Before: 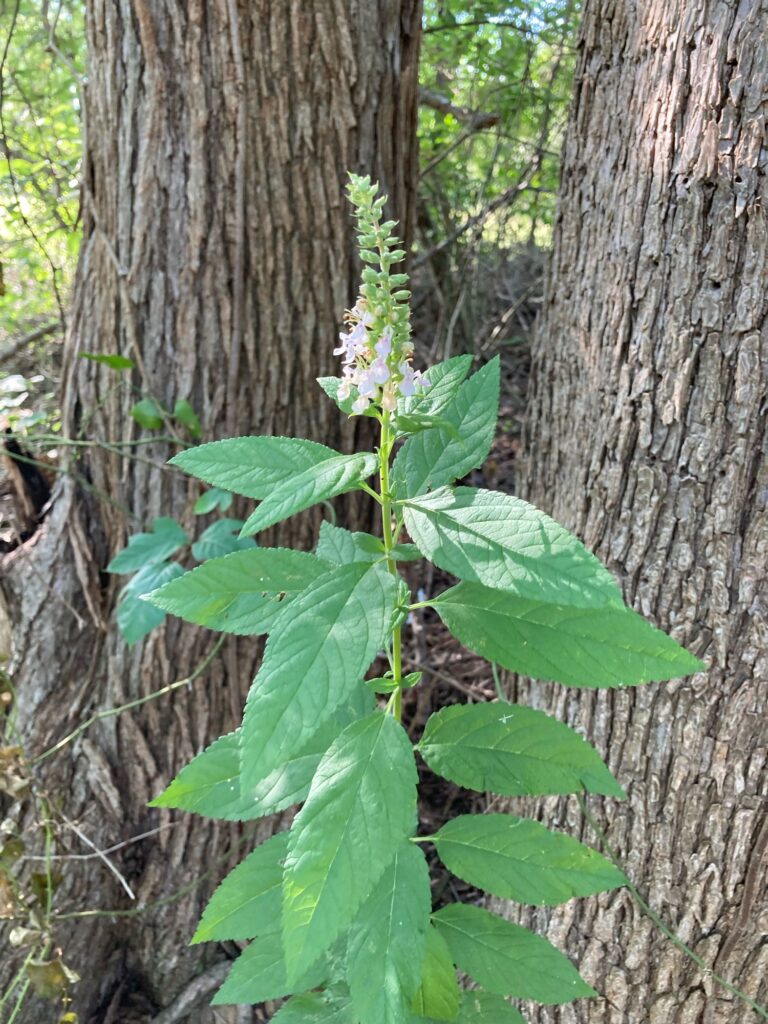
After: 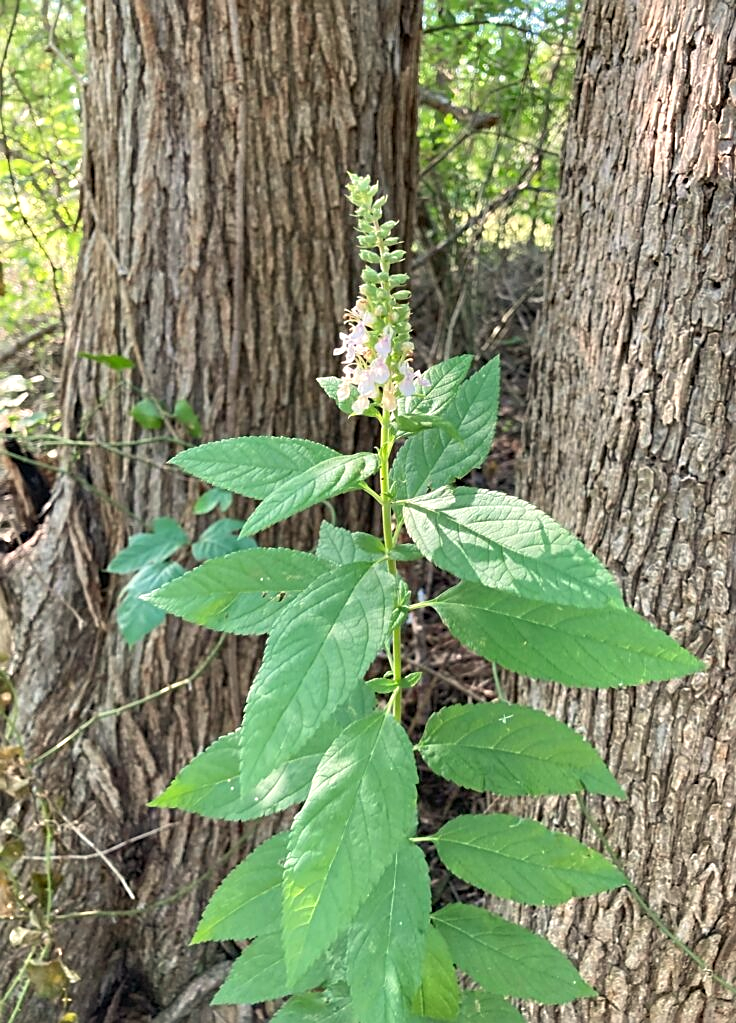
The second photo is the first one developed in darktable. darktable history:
white balance: red 1.045, blue 0.932
levels: levels [0, 0.474, 0.947]
sharpen: on, module defaults
crop: right 4.126%, bottom 0.031%
